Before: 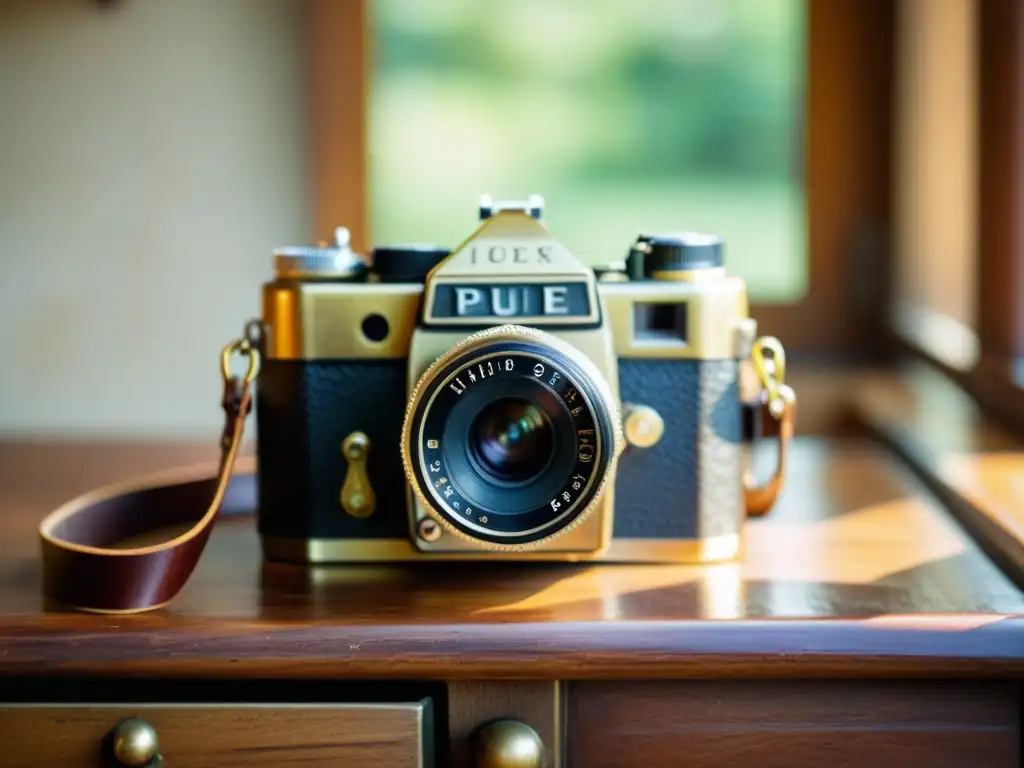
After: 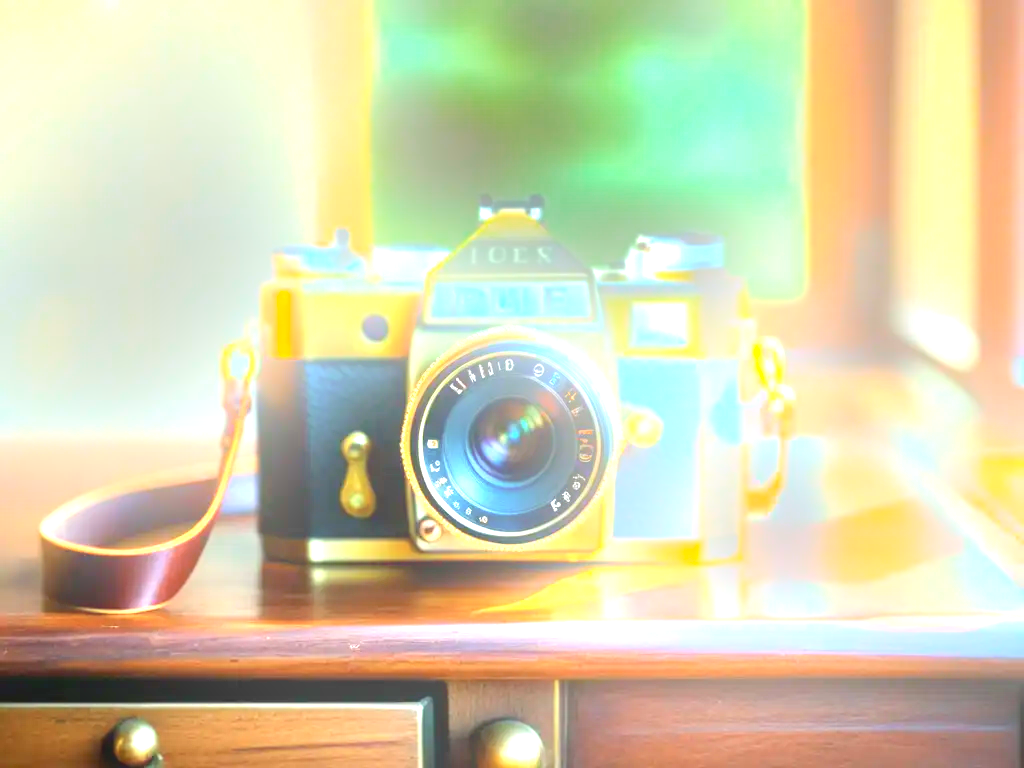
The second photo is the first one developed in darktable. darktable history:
exposure: black level correction 0, exposure 2 EV, compensate highlight preservation false
local contrast: mode bilateral grid, contrast 20, coarseness 50, detail 120%, midtone range 0.2
bloom: on, module defaults
